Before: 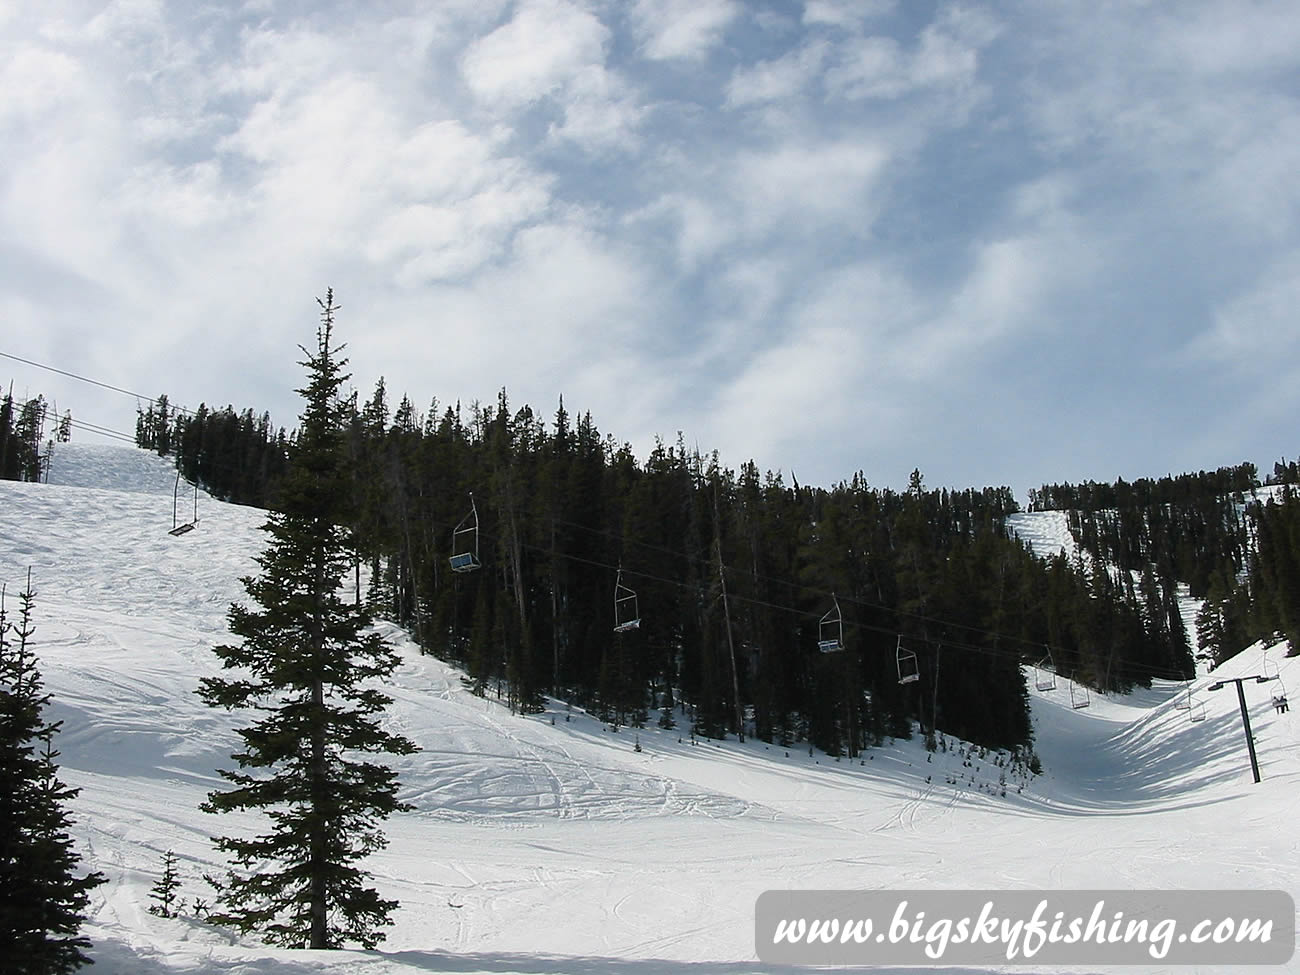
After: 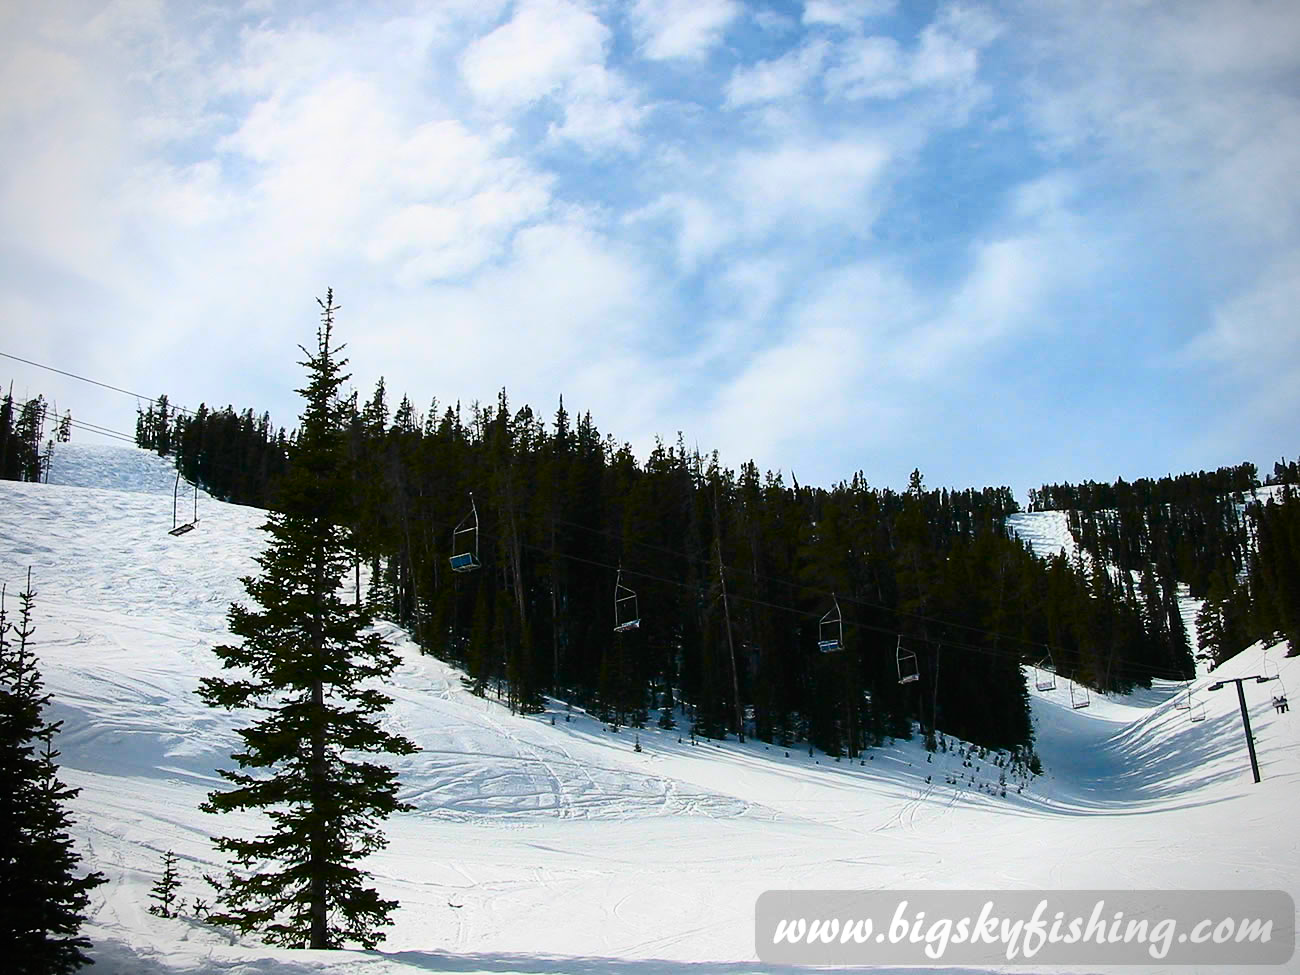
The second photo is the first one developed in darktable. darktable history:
vignetting: fall-off start 79.88%
contrast brightness saturation: contrast 0.261, brightness 0.017, saturation 0.863
